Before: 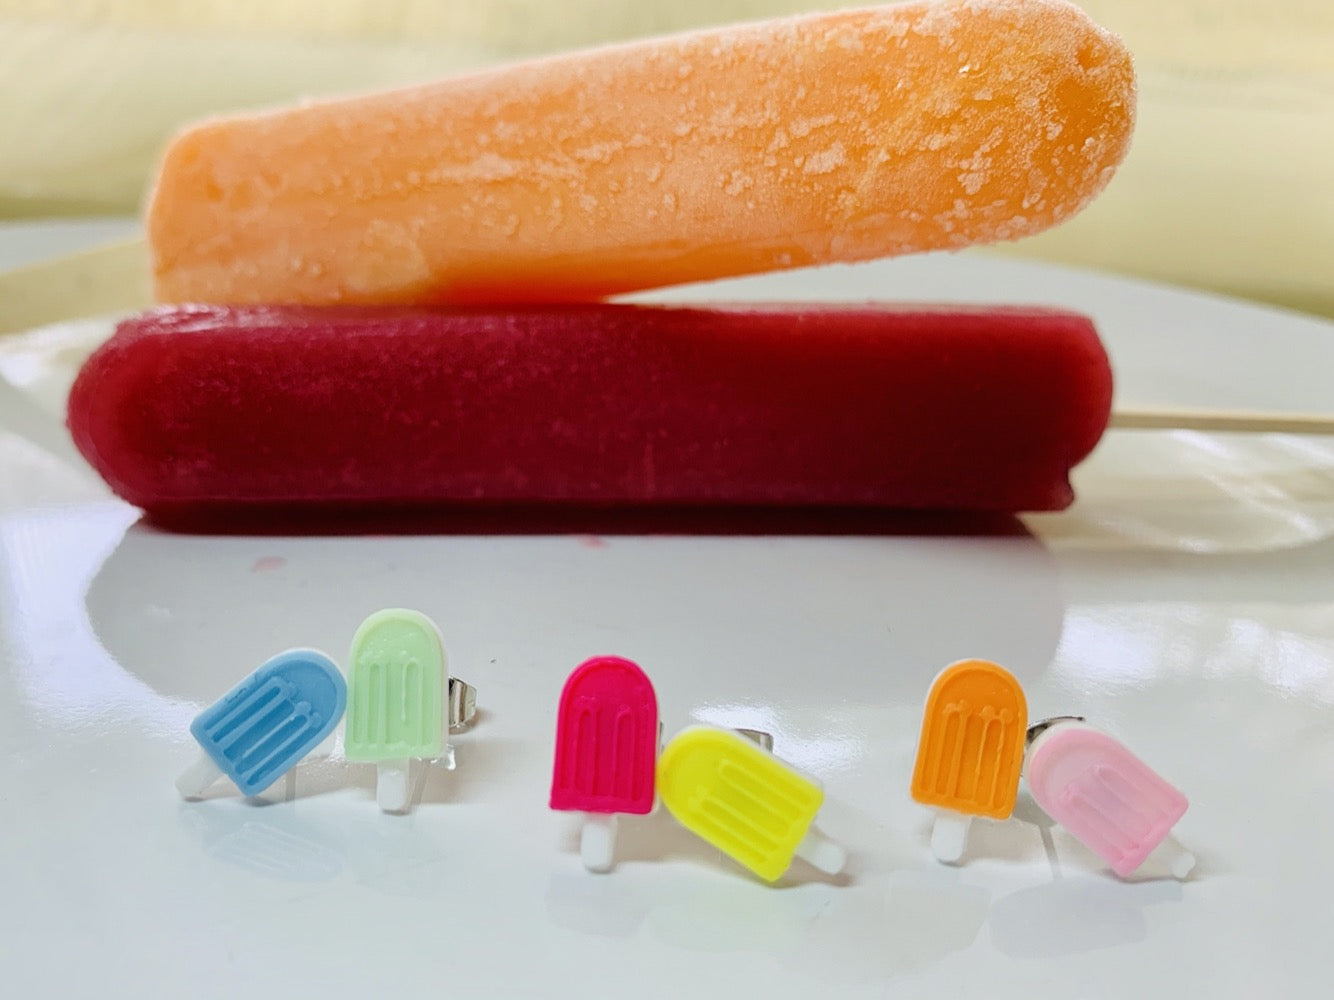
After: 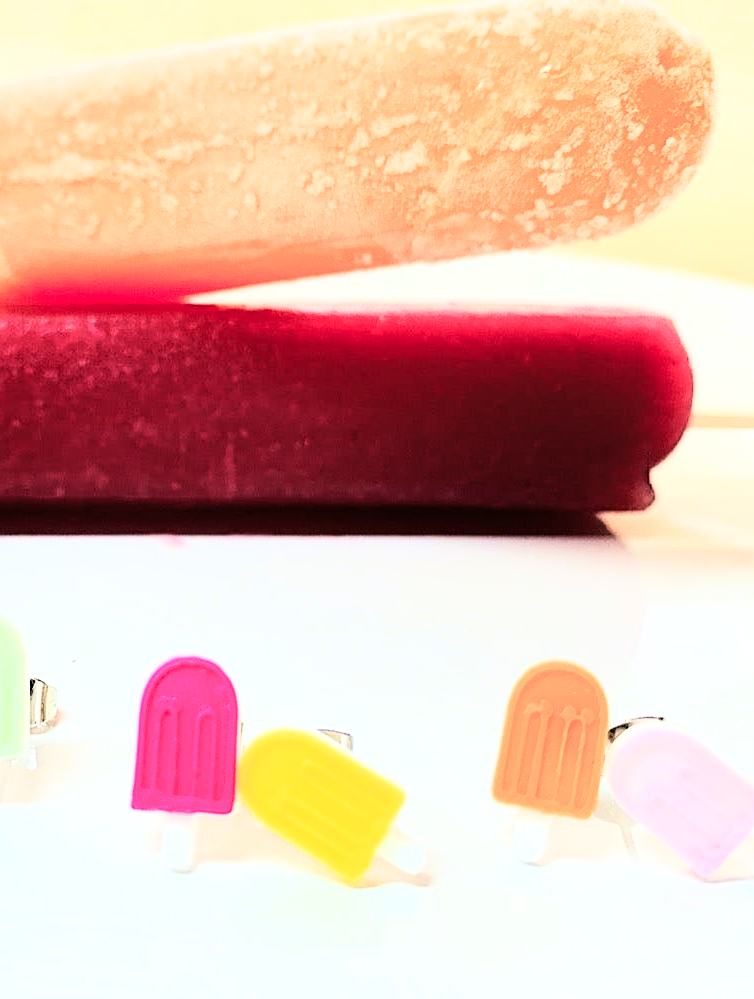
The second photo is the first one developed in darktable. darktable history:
base curve: curves: ch0 [(0, 0) (0.007, 0.004) (0.027, 0.03) (0.046, 0.07) (0.207, 0.54) (0.442, 0.872) (0.673, 0.972) (1, 1)]
crop: left 31.441%, top 0.009%, right 12.014%
color zones: curves: ch1 [(0, 0.469) (0.072, 0.457) (0.243, 0.494) (0.429, 0.5) (0.571, 0.5) (0.714, 0.5) (0.857, 0.5) (1, 0.469)]; ch2 [(0, 0.499) (0.143, 0.467) (0.242, 0.436) (0.429, 0.493) (0.571, 0.5) (0.714, 0.5) (0.857, 0.5) (1, 0.499)], mix 34.26%
sharpen: on, module defaults
exposure: exposure 0.495 EV, compensate exposure bias true, compensate highlight preservation false
